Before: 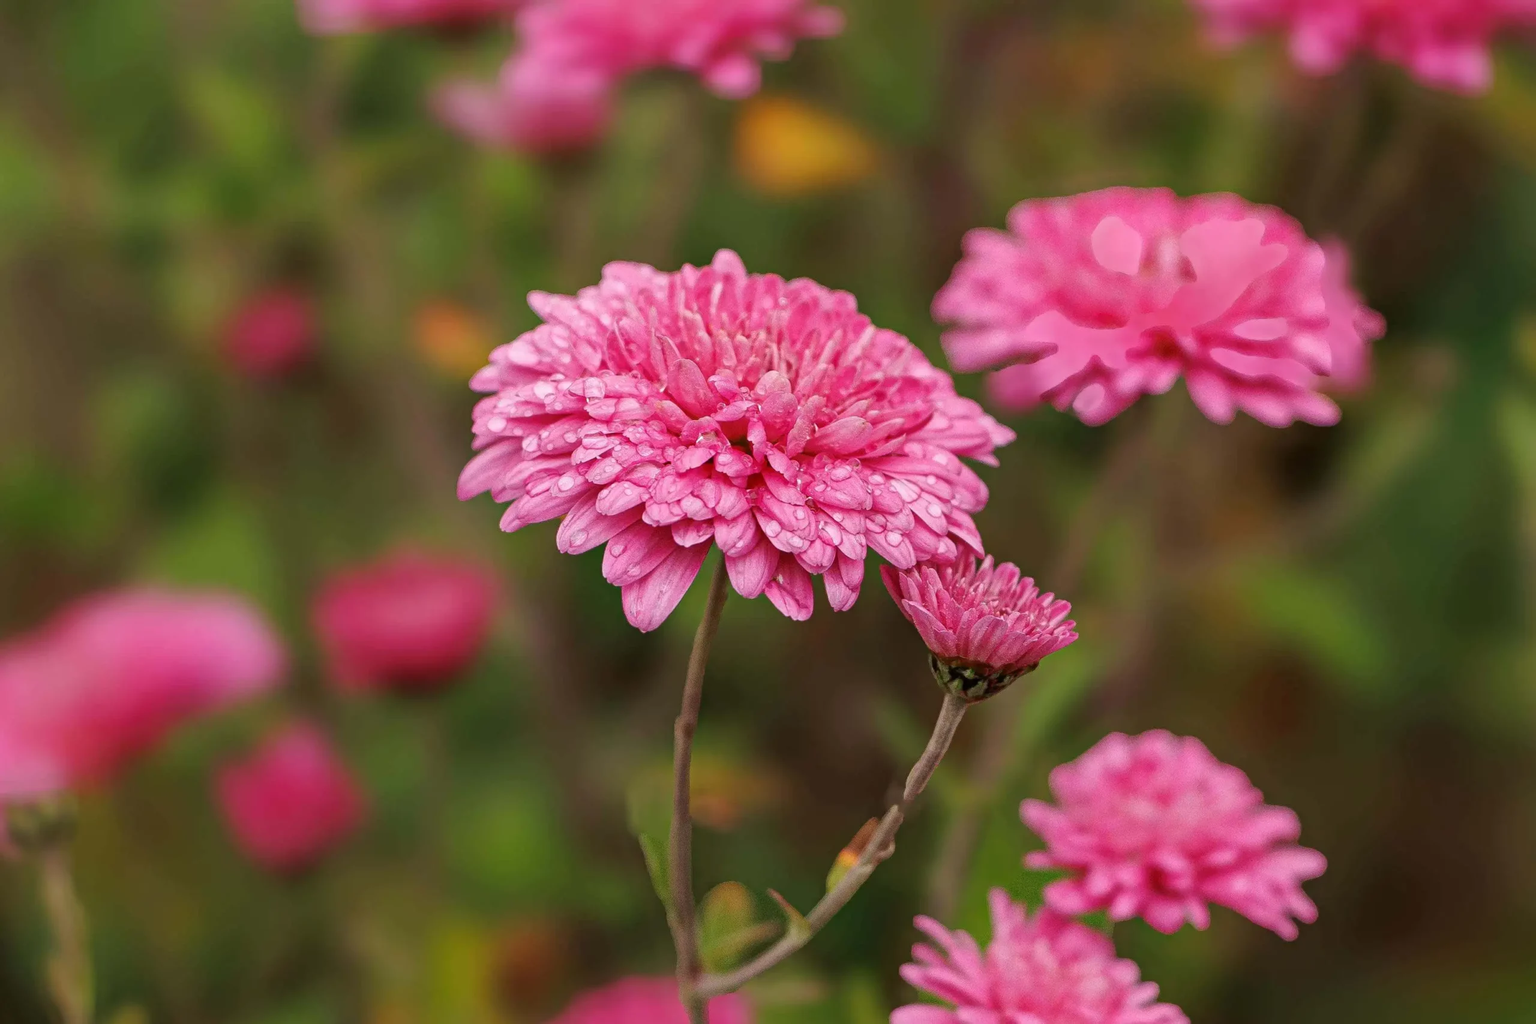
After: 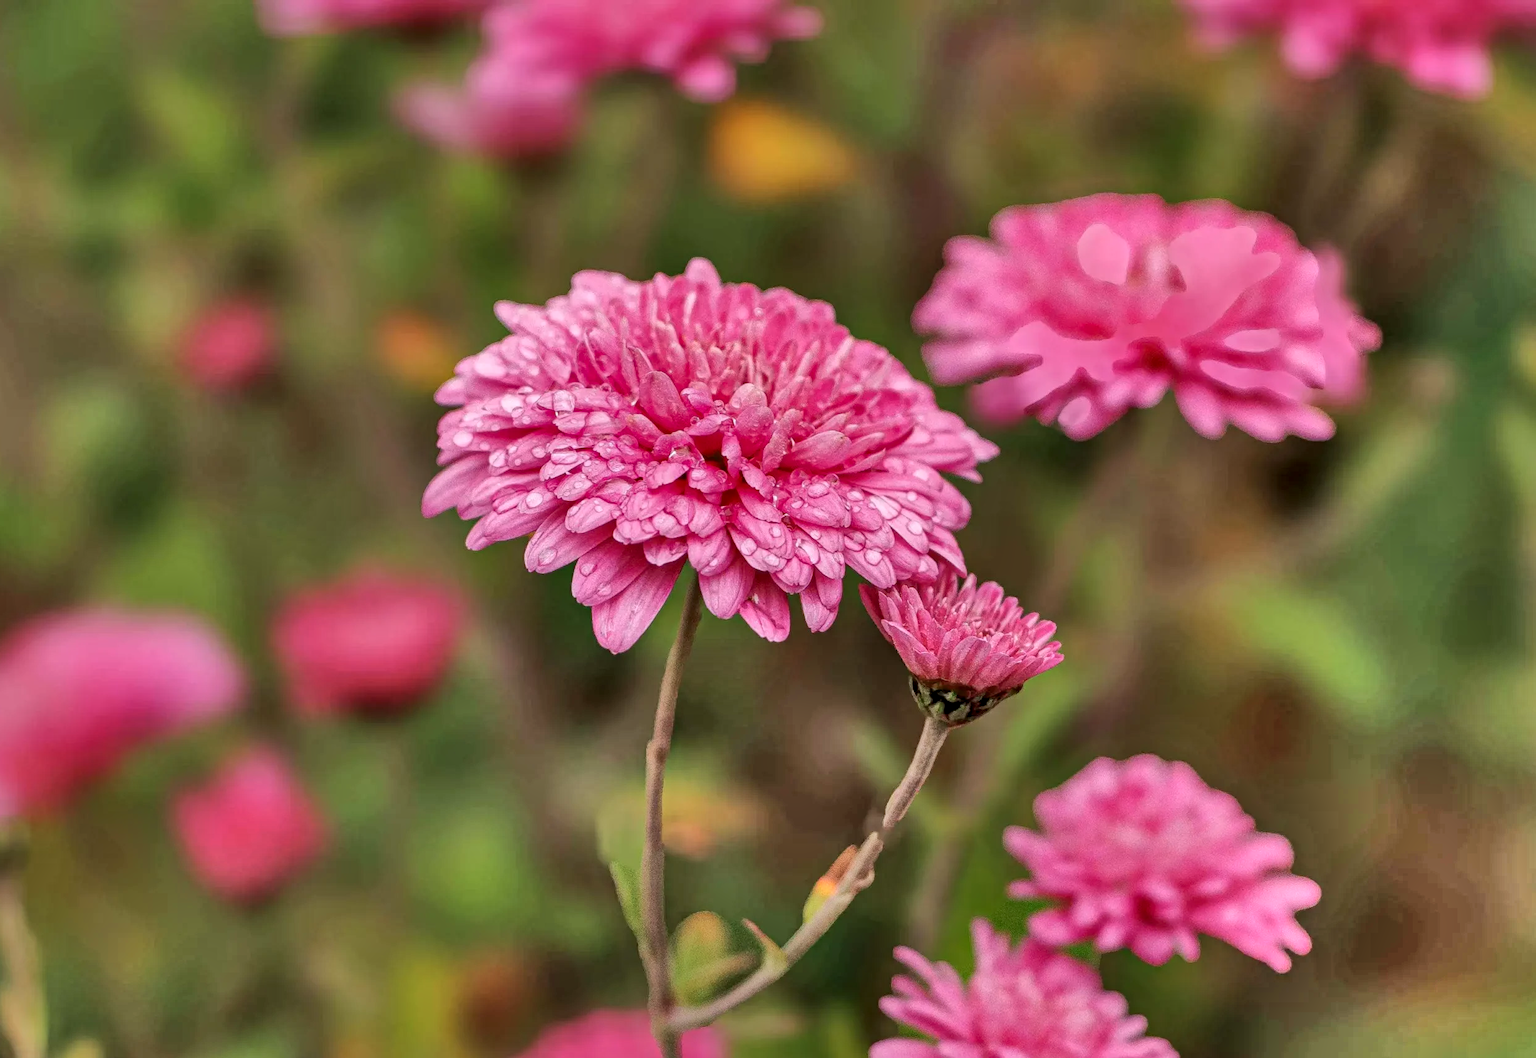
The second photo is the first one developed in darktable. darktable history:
local contrast: detail 130%
crop and rotate: left 3.238%
shadows and highlights: radius 123.98, shadows 100, white point adjustment -3, highlights -100, highlights color adjustment 89.84%, soften with gaussian
